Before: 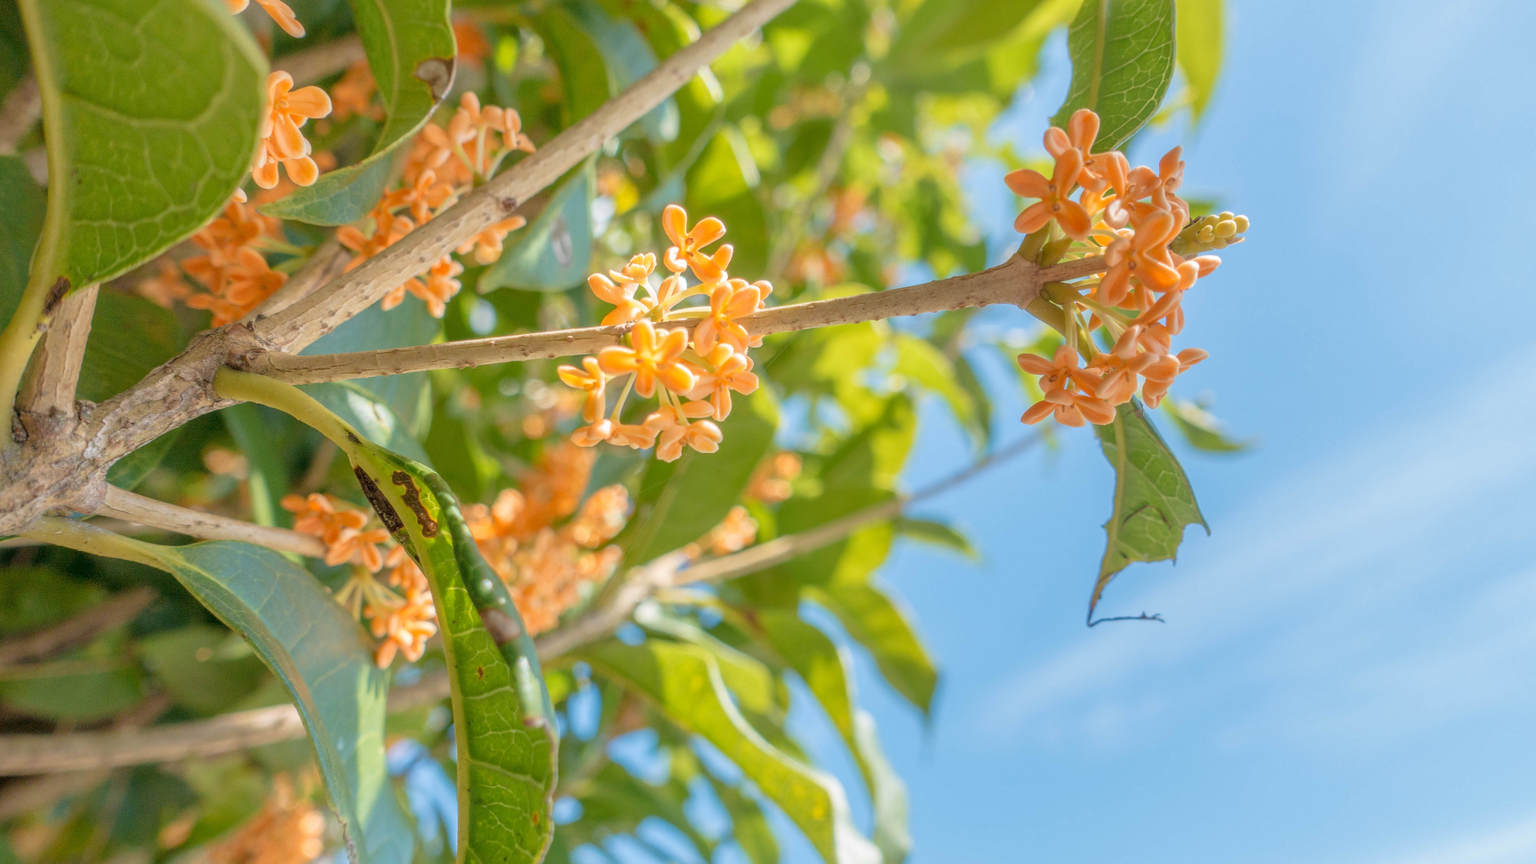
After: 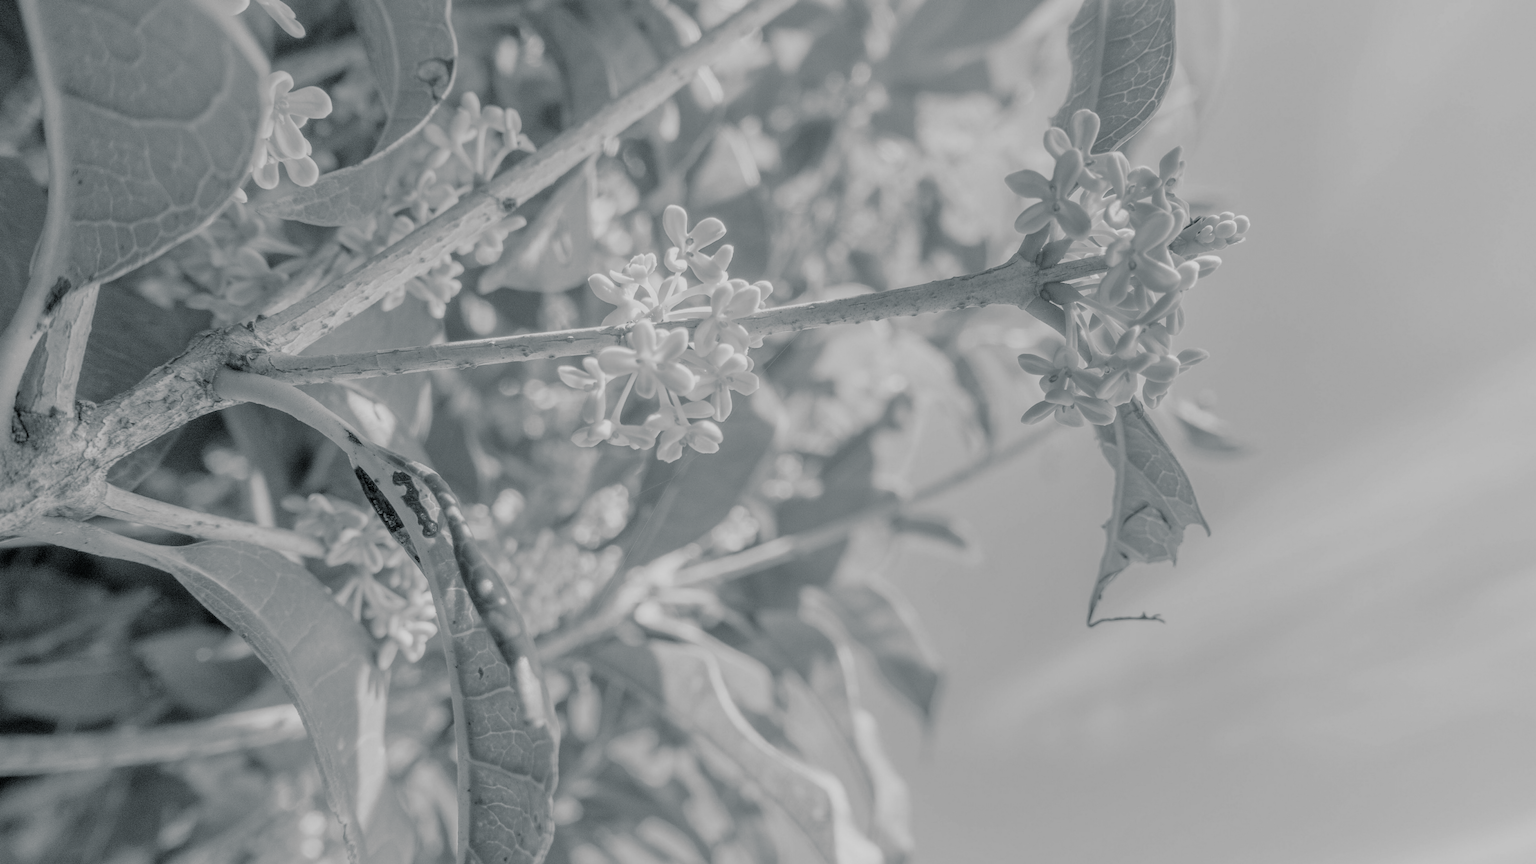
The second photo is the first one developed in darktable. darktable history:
filmic rgb: black relative exposure -8.42 EV, white relative exposure 4.68 EV, hardness 3.82, color science v6 (2022)
monochrome: on, module defaults
split-toning: shadows › hue 201.6°, shadows › saturation 0.16, highlights › hue 50.4°, highlights › saturation 0.2, balance -49.9
color correction: saturation 0.8
